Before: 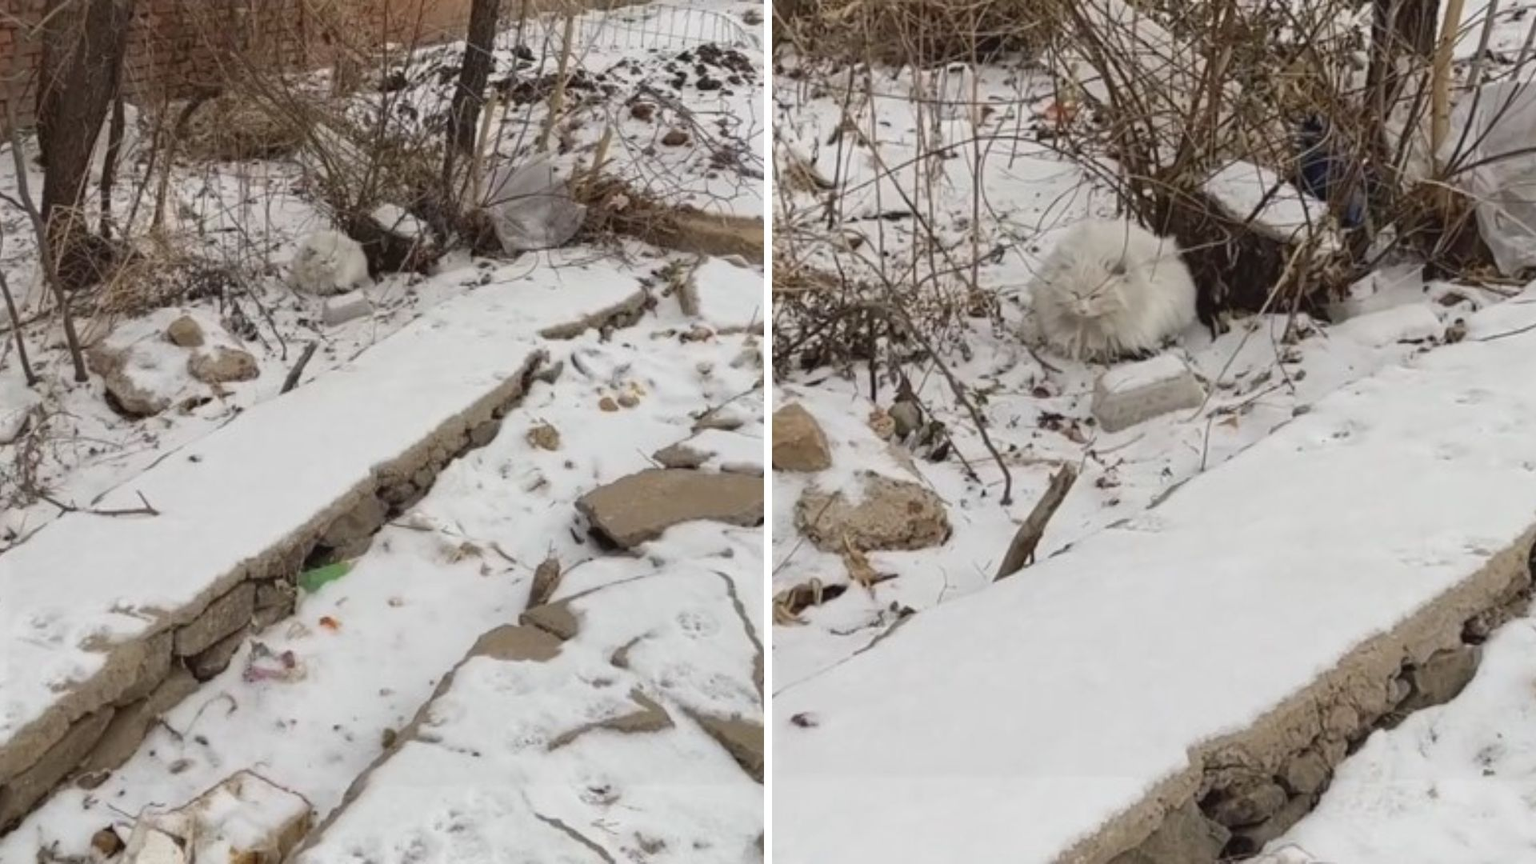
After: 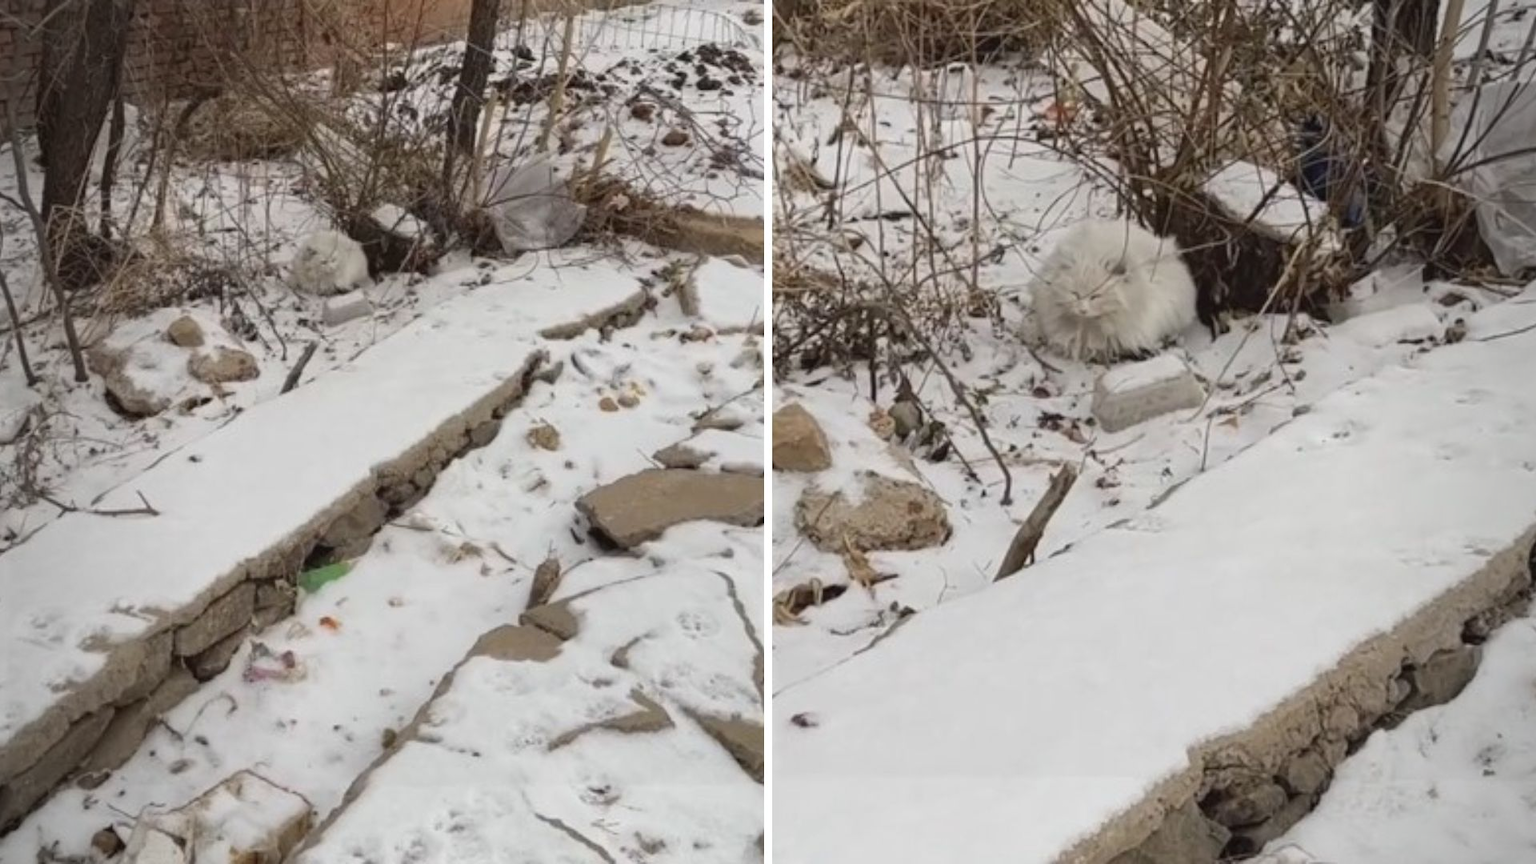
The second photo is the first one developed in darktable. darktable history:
vignetting: fall-off start 75.48%, width/height ratio 1.083
